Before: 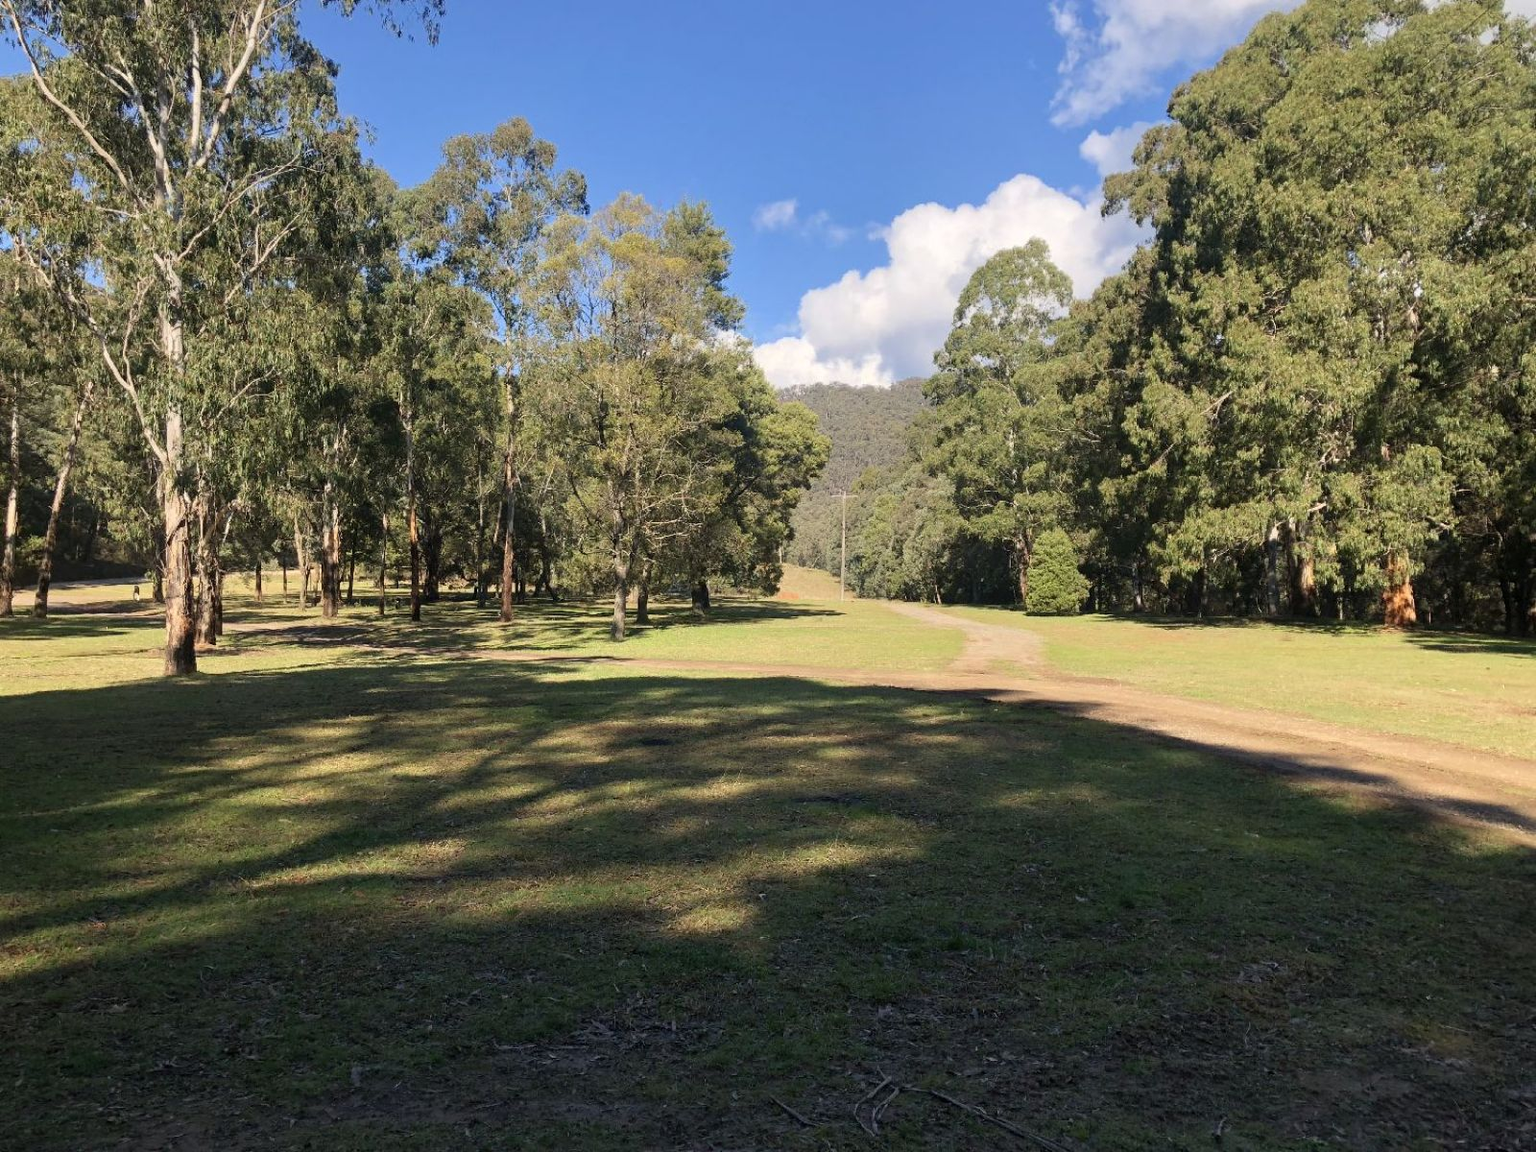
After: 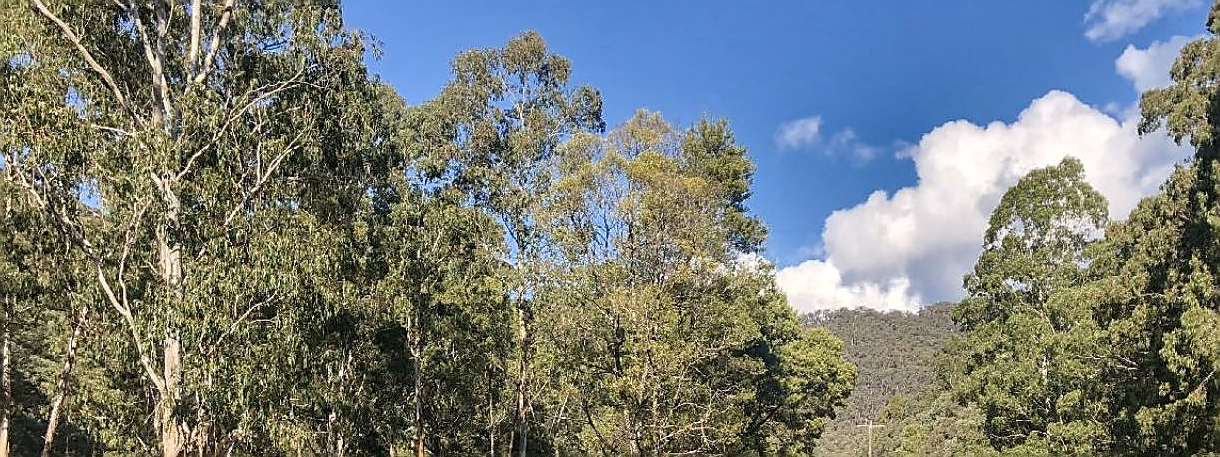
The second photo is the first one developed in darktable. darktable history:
sharpen: radius 1.4, amount 1.25, threshold 0.7
crop: left 0.579%, top 7.627%, right 23.167%, bottom 54.275%
local contrast: on, module defaults
shadows and highlights: shadows 20.91, highlights -82.73, soften with gaussian
